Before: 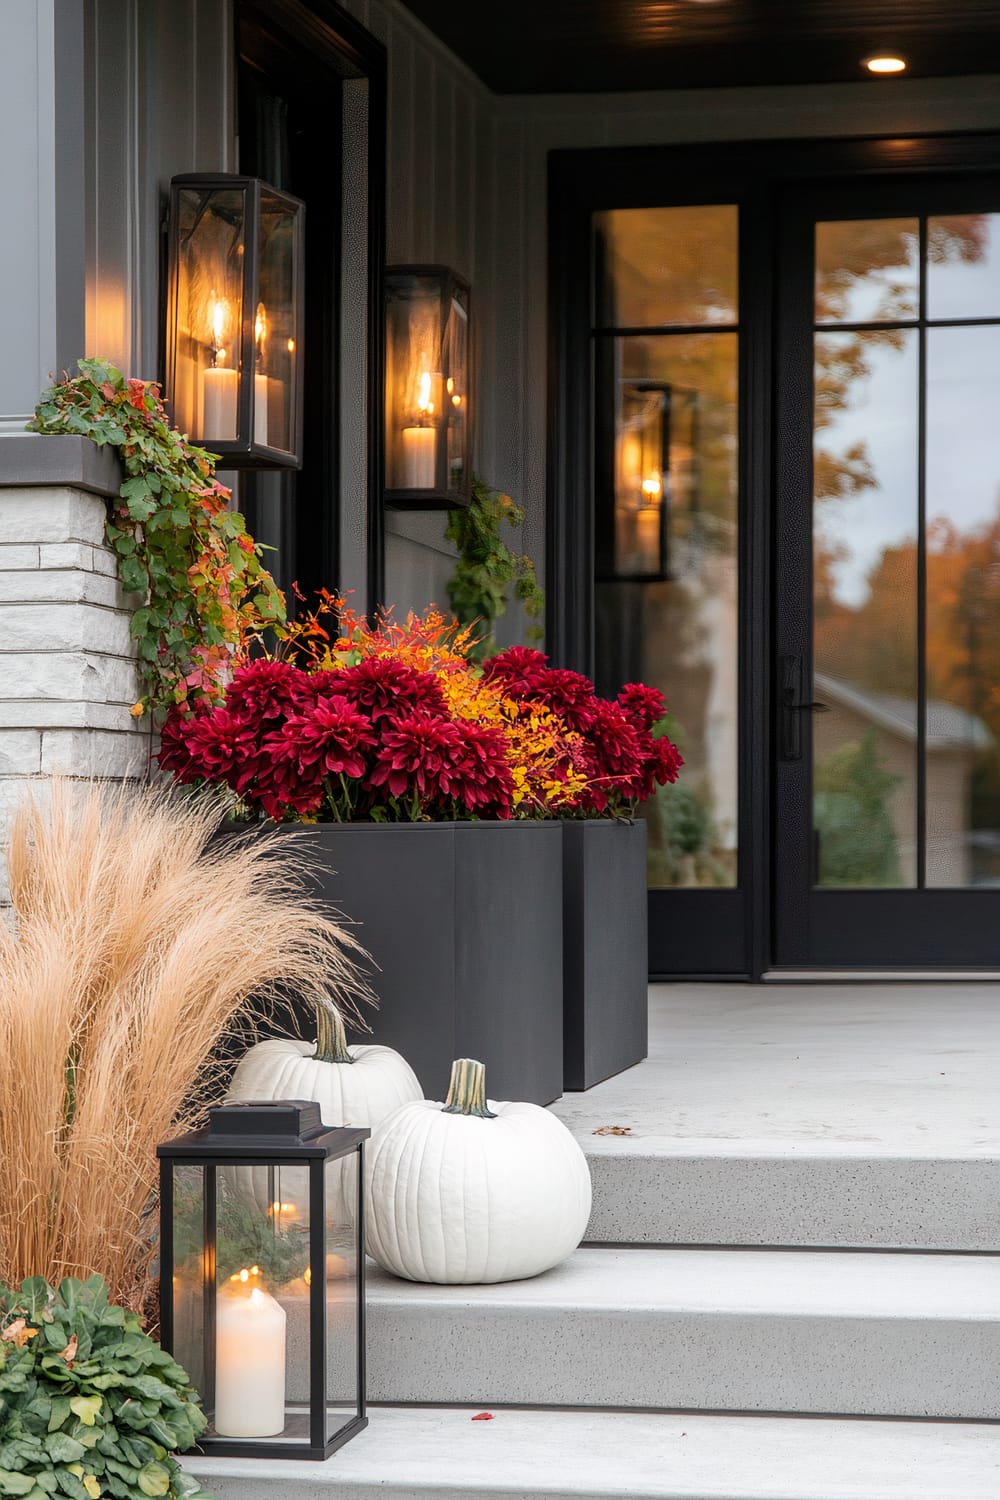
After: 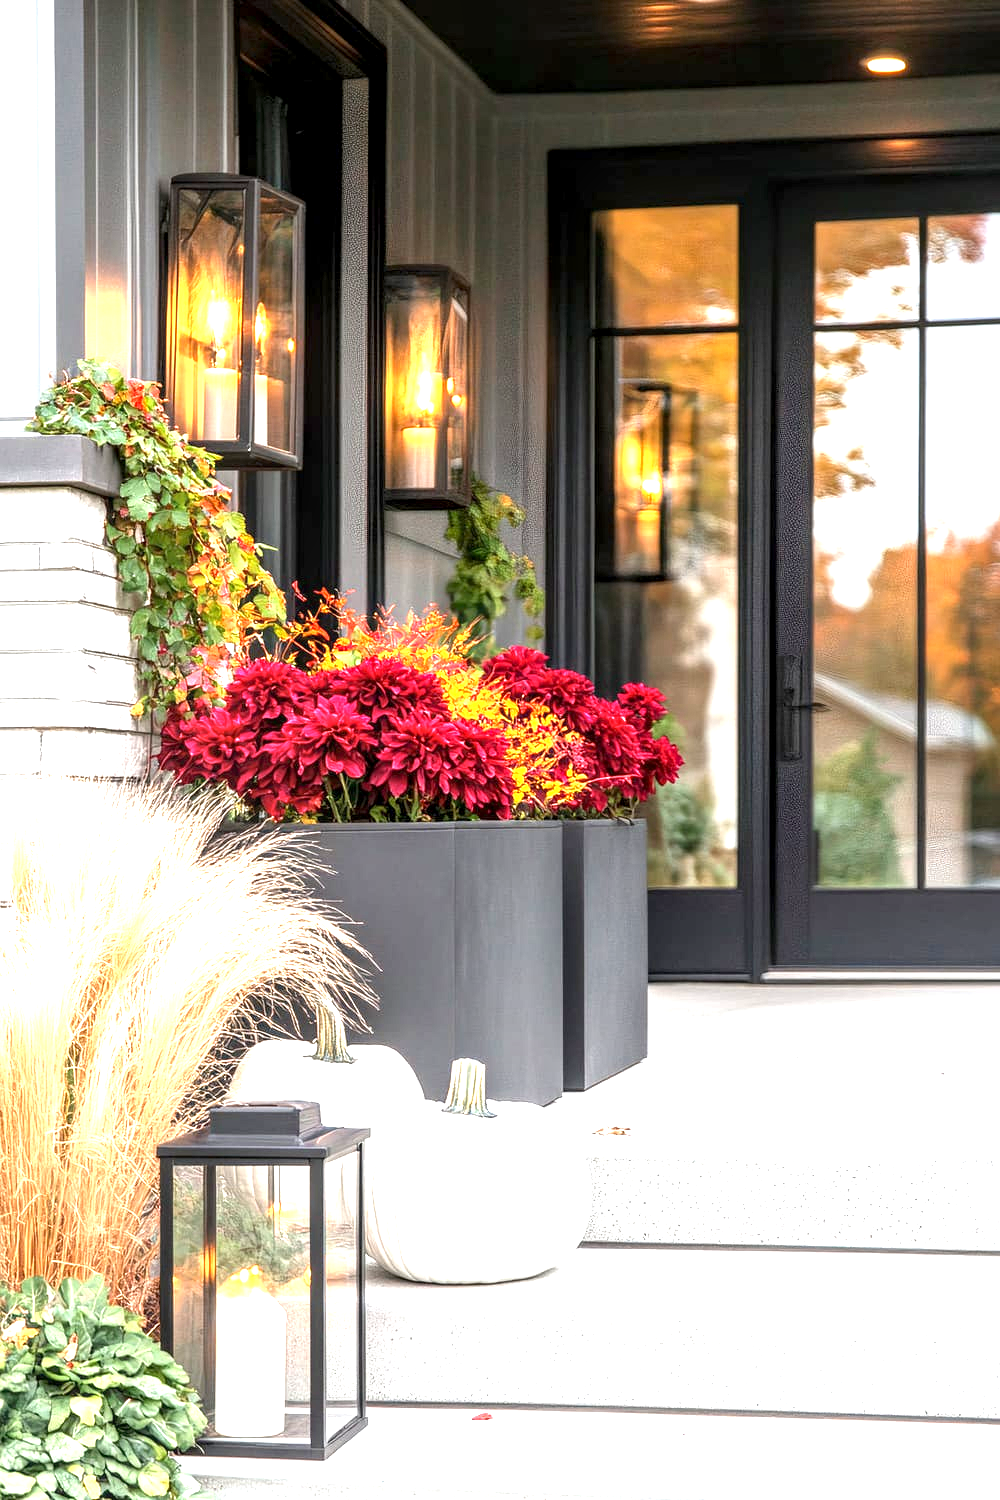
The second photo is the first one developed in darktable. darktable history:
local contrast: on, module defaults
exposure: black level correction 0.001, exposure 1.735 EV, compensate highlight preservation false
